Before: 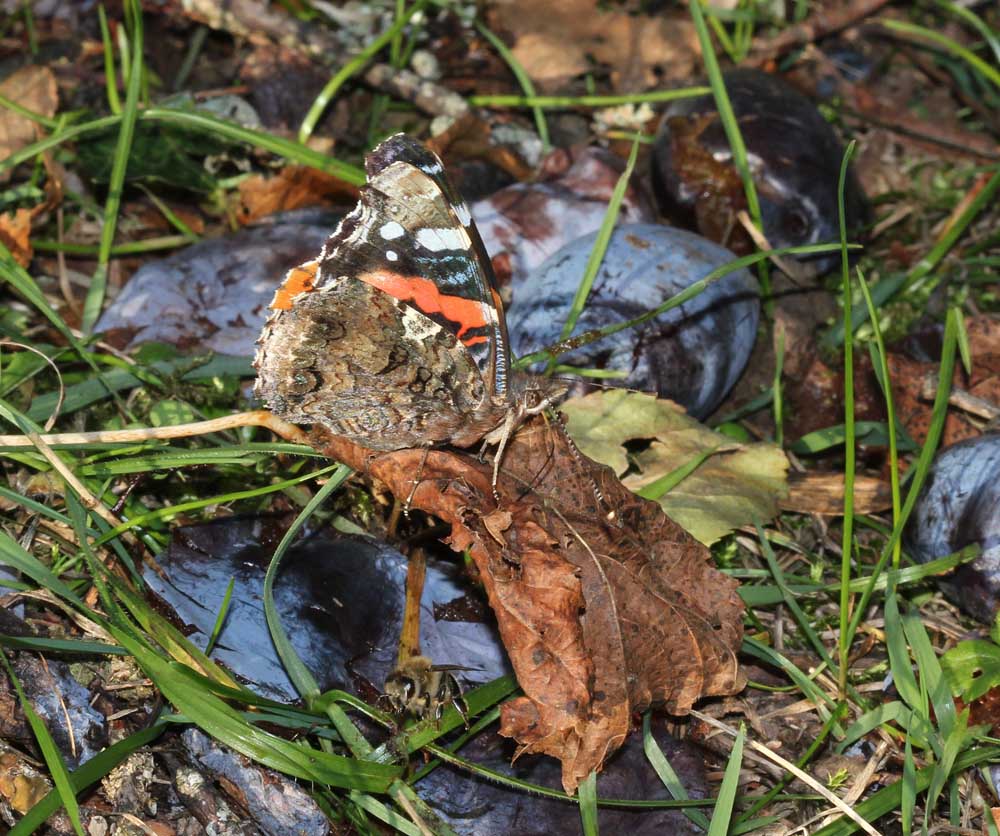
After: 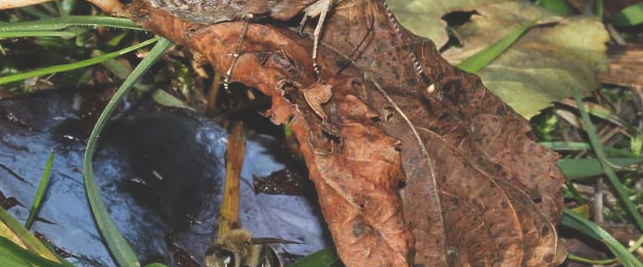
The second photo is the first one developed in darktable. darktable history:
crop: left 18.091%, top 51.13%, right 17.525%, bottom 16.85%
exposure: black level correction -0.025, exposure -0.117 EV, compensate highlight preservation false
